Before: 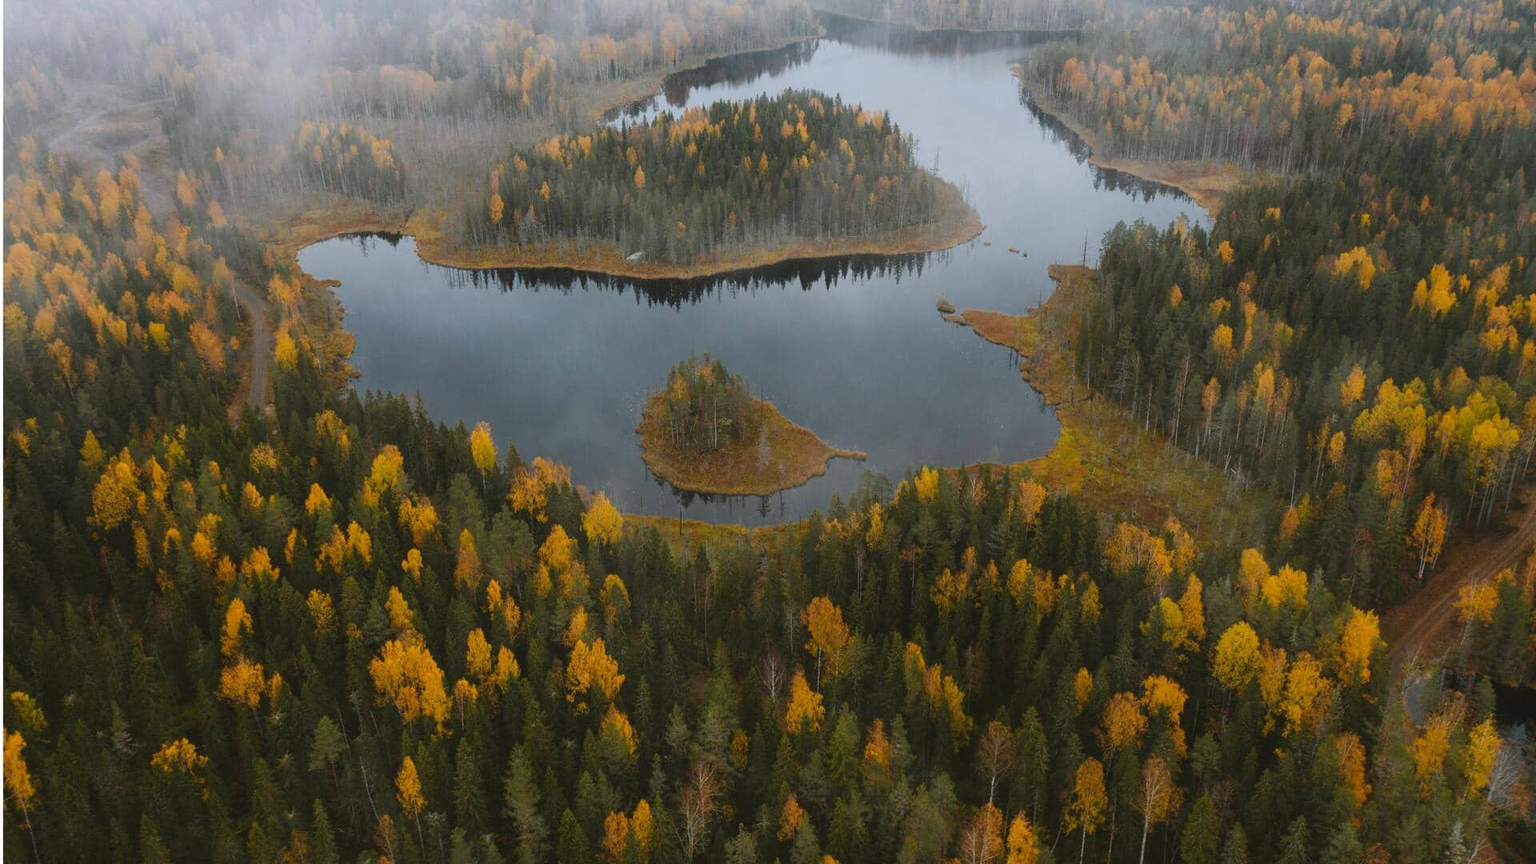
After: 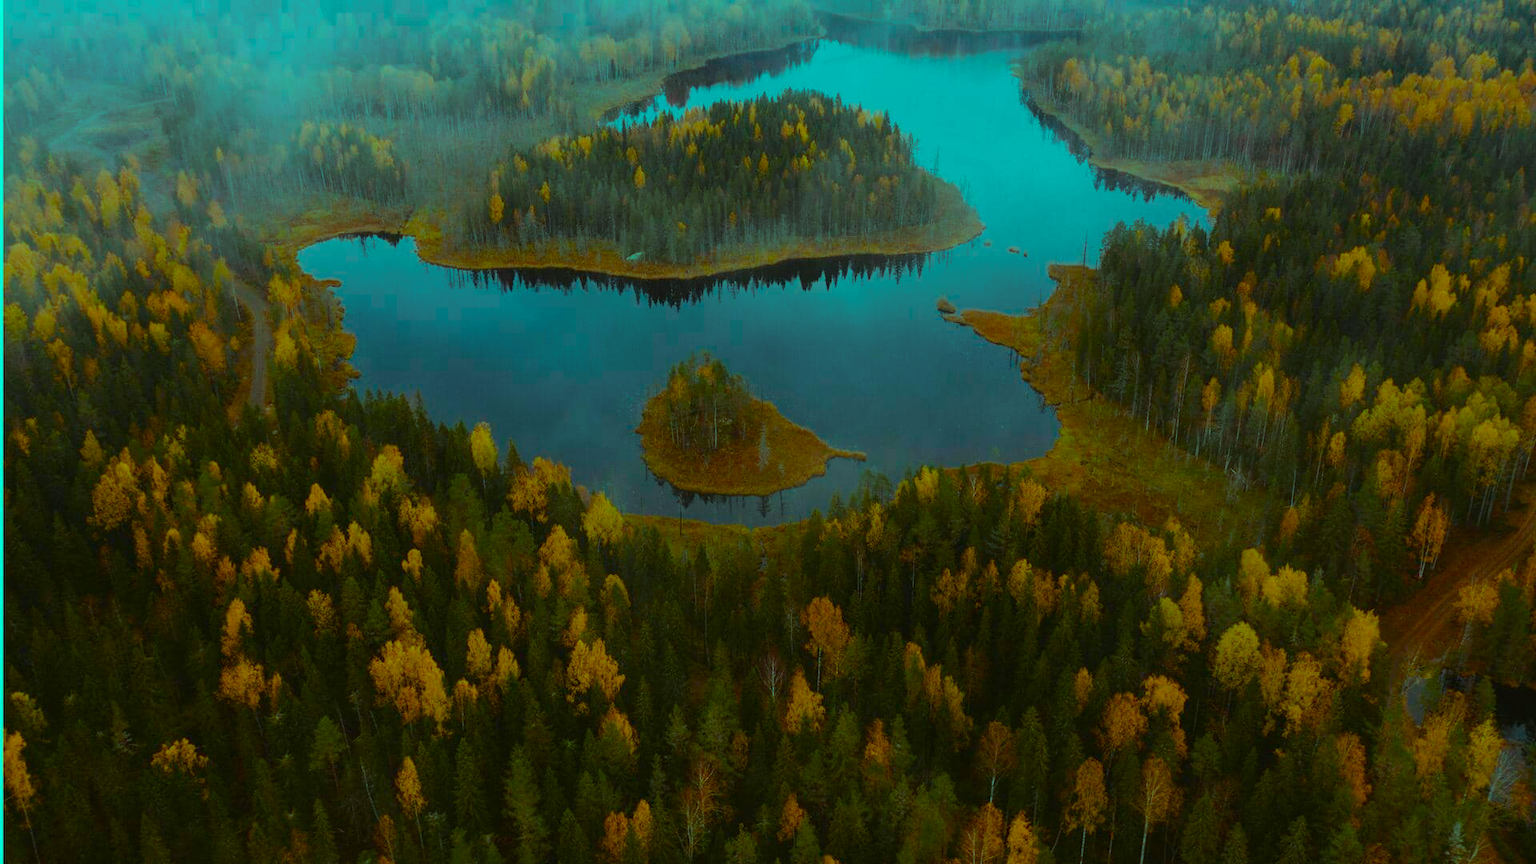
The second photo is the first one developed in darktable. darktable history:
contrast brightness saturation: contrast 0.084, saturation 0.198
exposure: black level correction 0, exposure -0.866 EV, compensate exposure bias true, compensate highlight preservation false
color balance rgb: highlights gain › luminance 19.737%, highlights gain › chroma 13.158%, highlights gain › hue 171.42°, perceptual saturation grading › global saturation 34.627%, perceptual saturation grading › highlights -29.863%, perceptual saturation grading › shadows 35.738%
